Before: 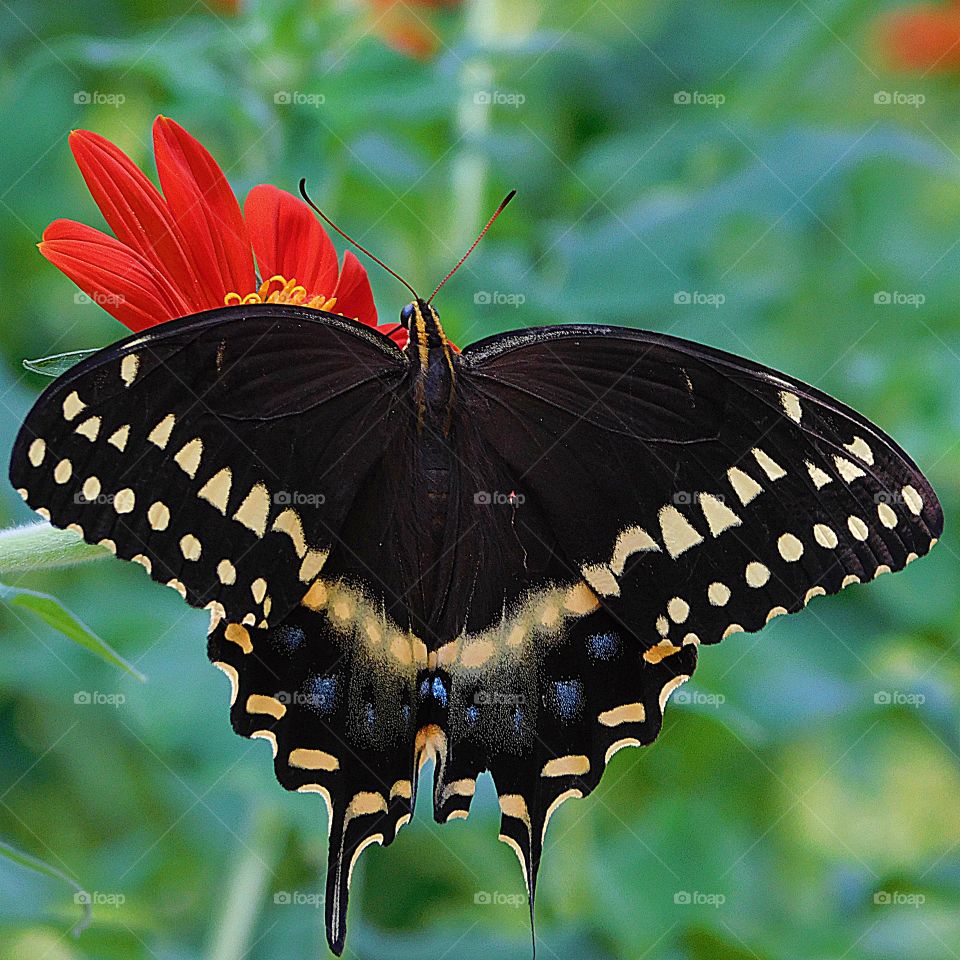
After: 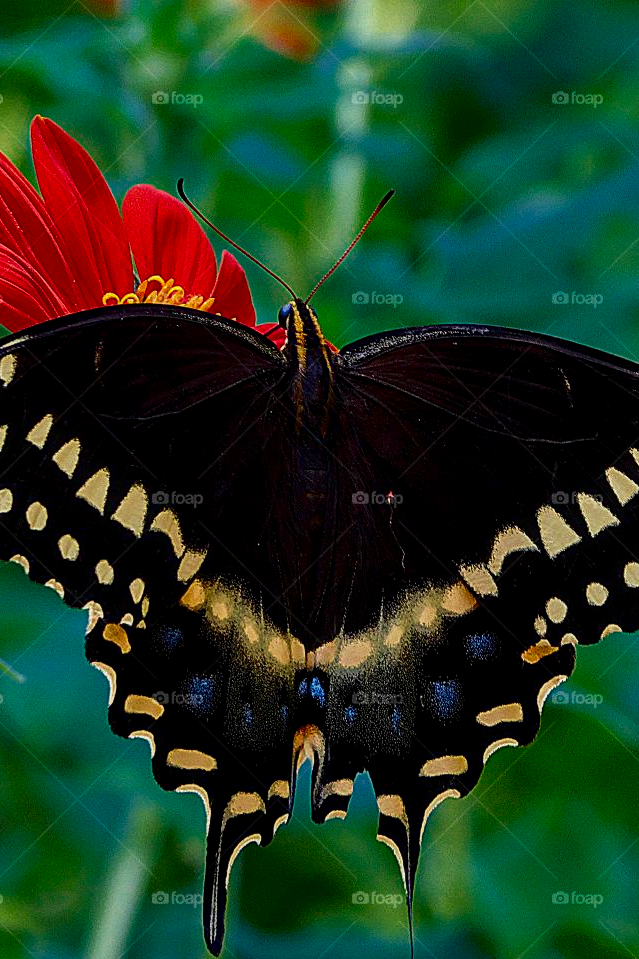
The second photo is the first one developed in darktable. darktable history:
local contrast: detail 130%
color zones: curves: ch0 [(0.25, 0.5) (0.636, 0.25) (0.75, 0.5)]
velvia: on, module defaults
crop and rotate: left 12.739%, right 20.647%
contrast brightness saturation: contrast 0.1, brightness -0.27, saturation 0.141
